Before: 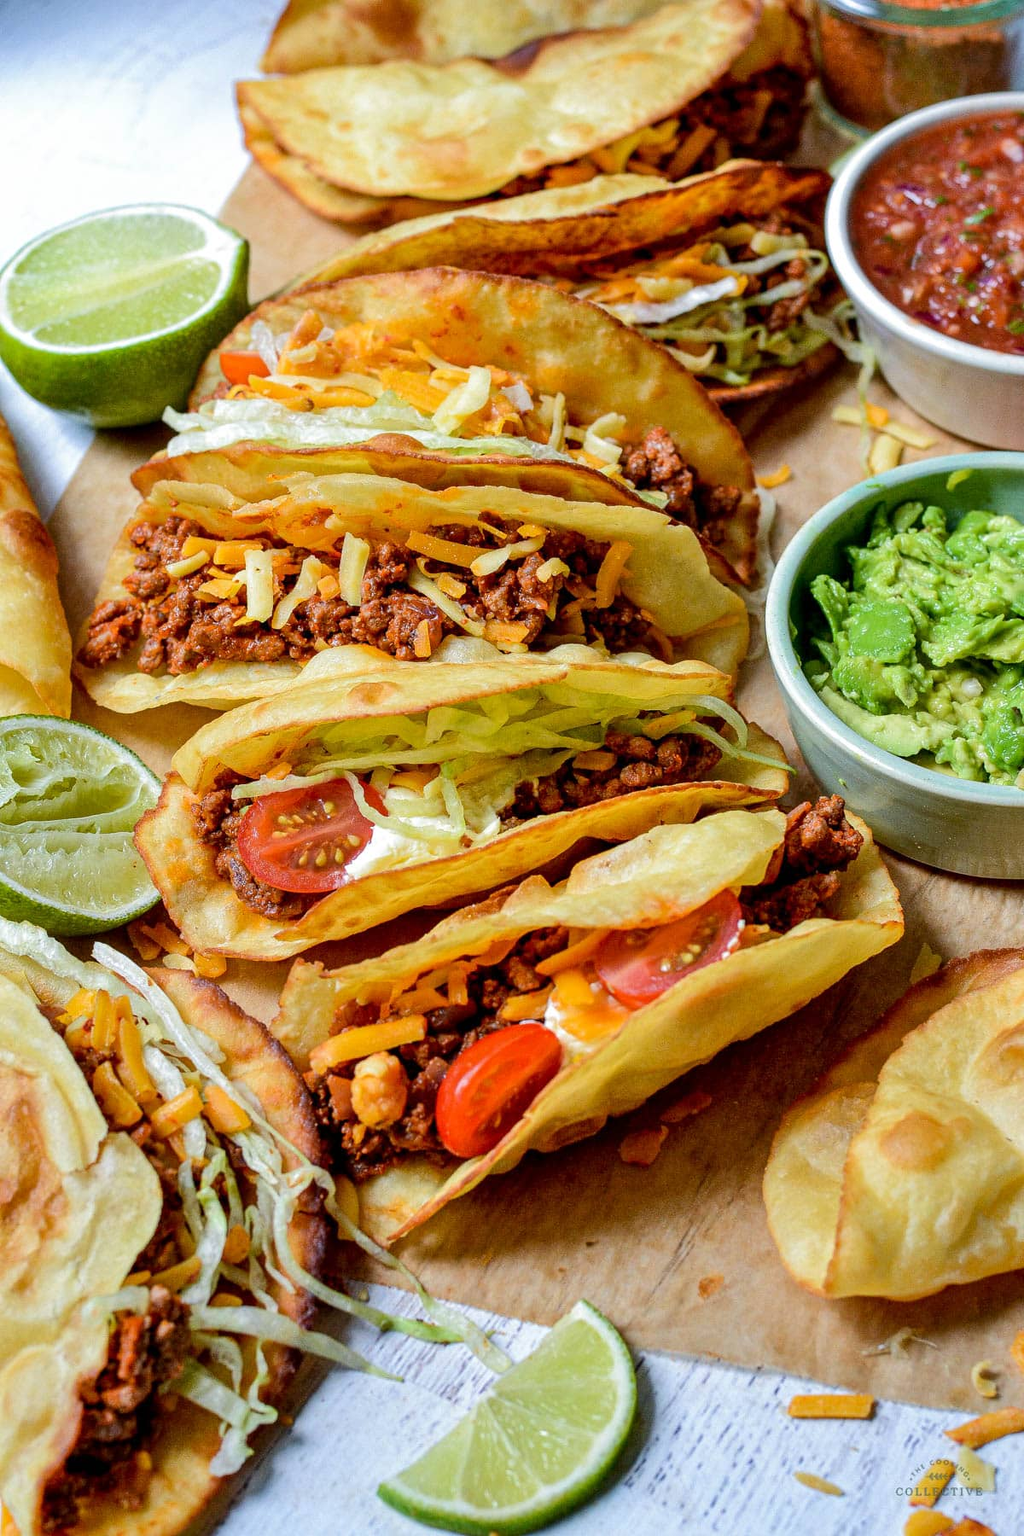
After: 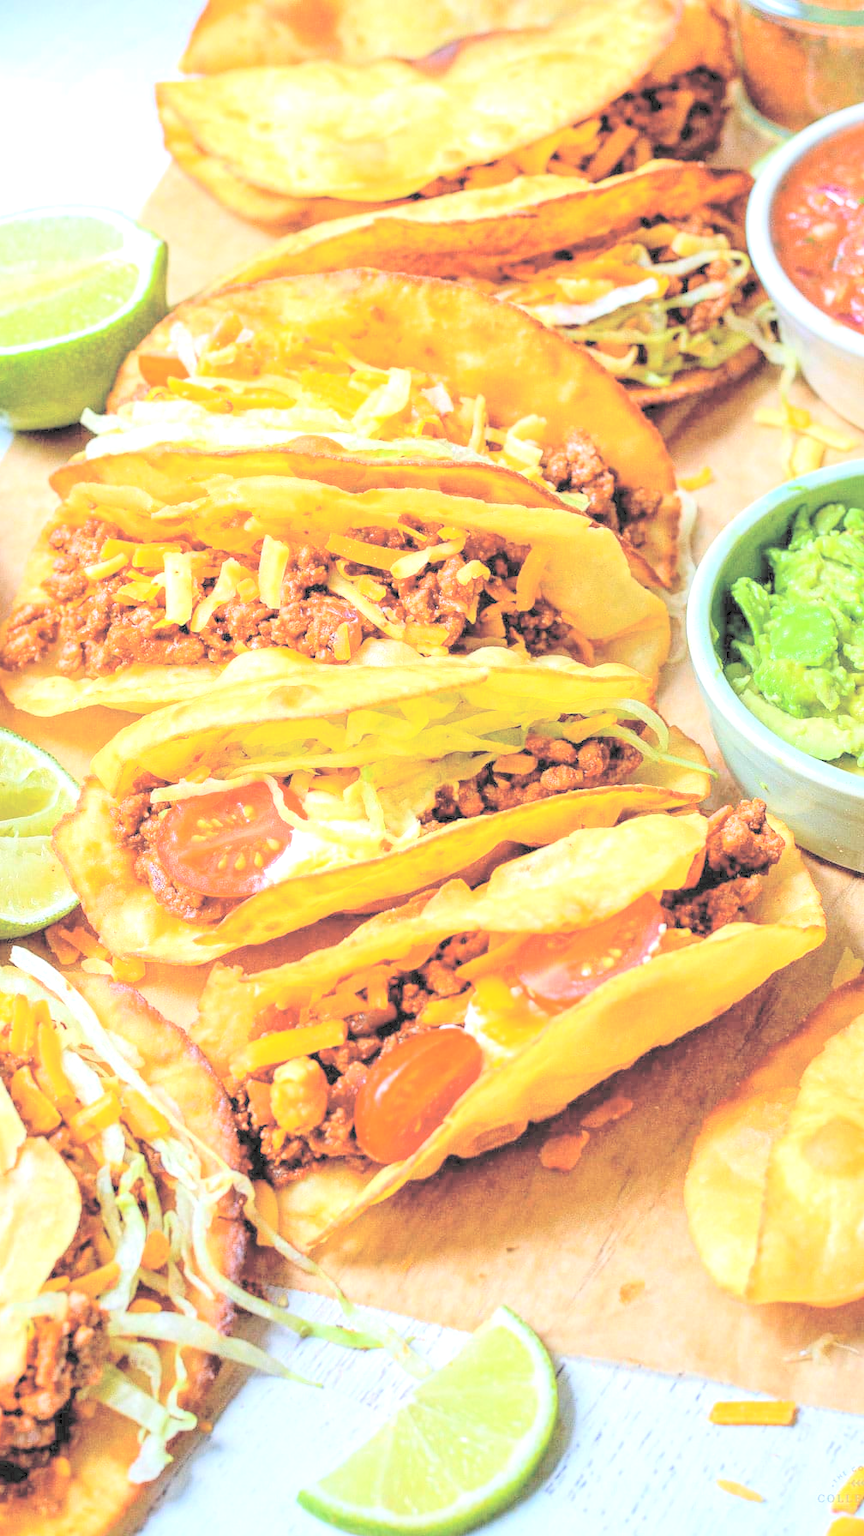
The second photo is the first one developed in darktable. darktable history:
exposure: exposure 0.7 EV, compensate highlight preservation false
crop: left 8.026%, right 7.374%
contrast brightness saturation: brightness 1
